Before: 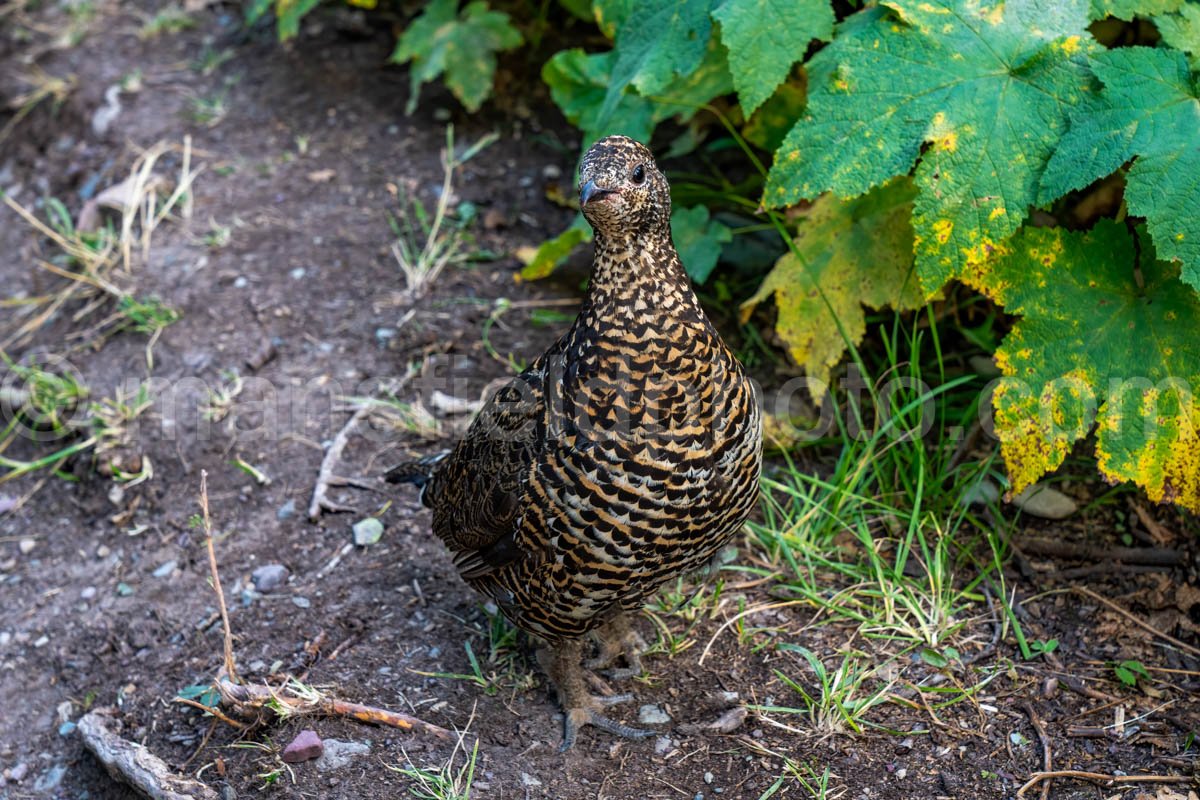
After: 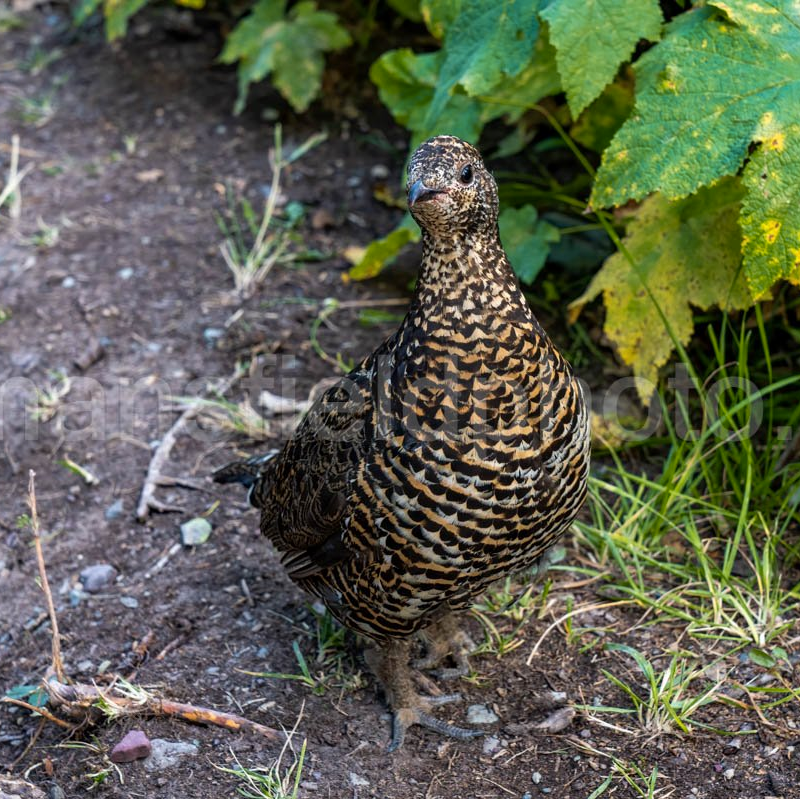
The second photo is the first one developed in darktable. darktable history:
color zones: curves: ch2 [(0, 0.5) (0.143, 0.5) (0.286, 0.489) (0.415, 0.421) (0.571, 0.5) (0.714, 0.5) (0.857, 0.5) (1, 0.5)]
local contrast: mode bilateral grid, contrast 9, coarseness 26, detail 112%, midtone range 0.2
crop and rotate: left 14.348%, right 18.948%
